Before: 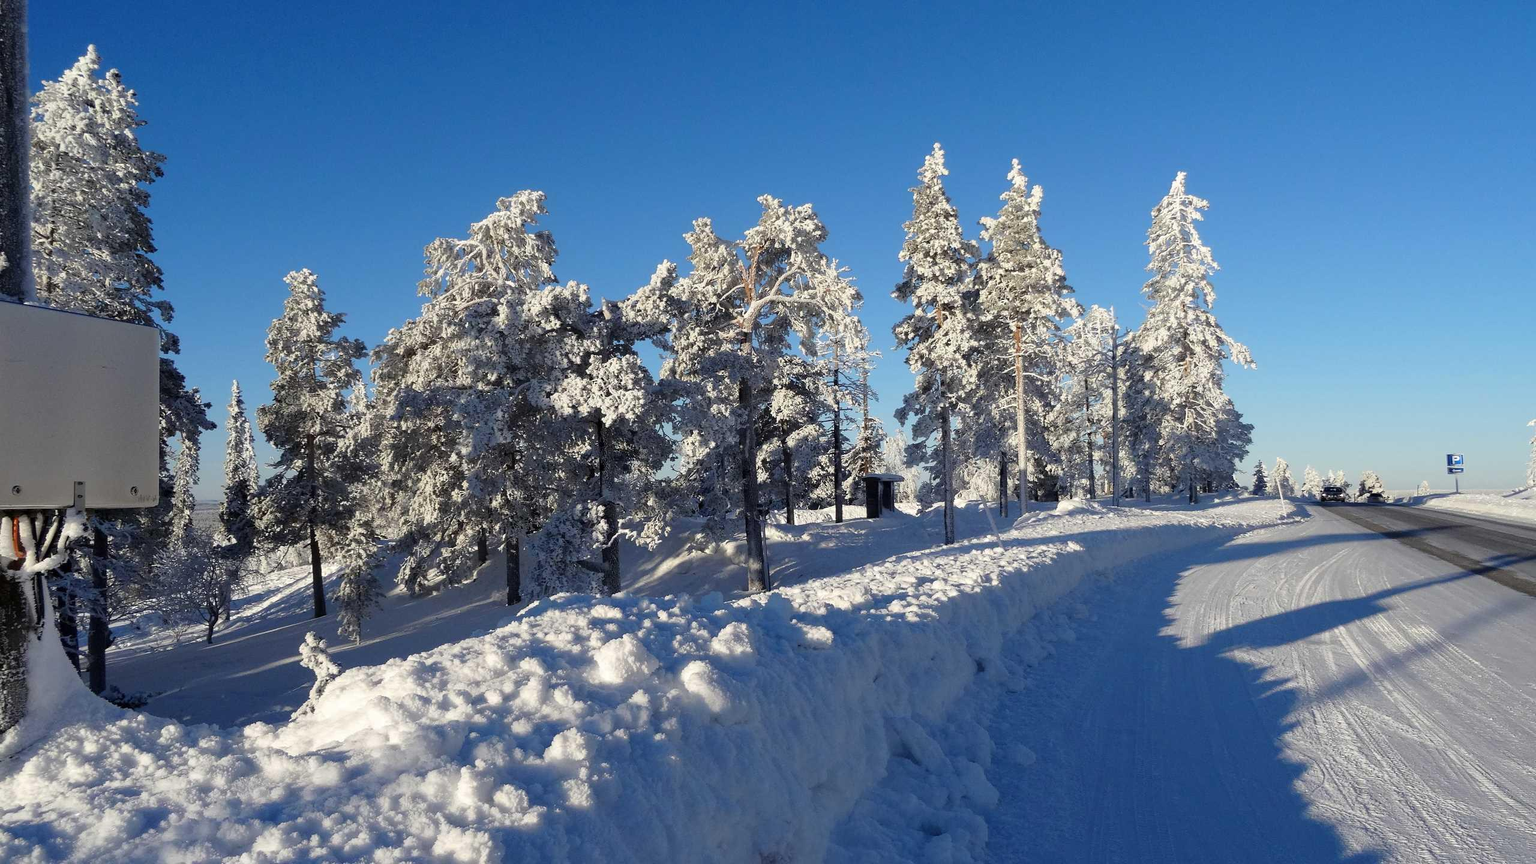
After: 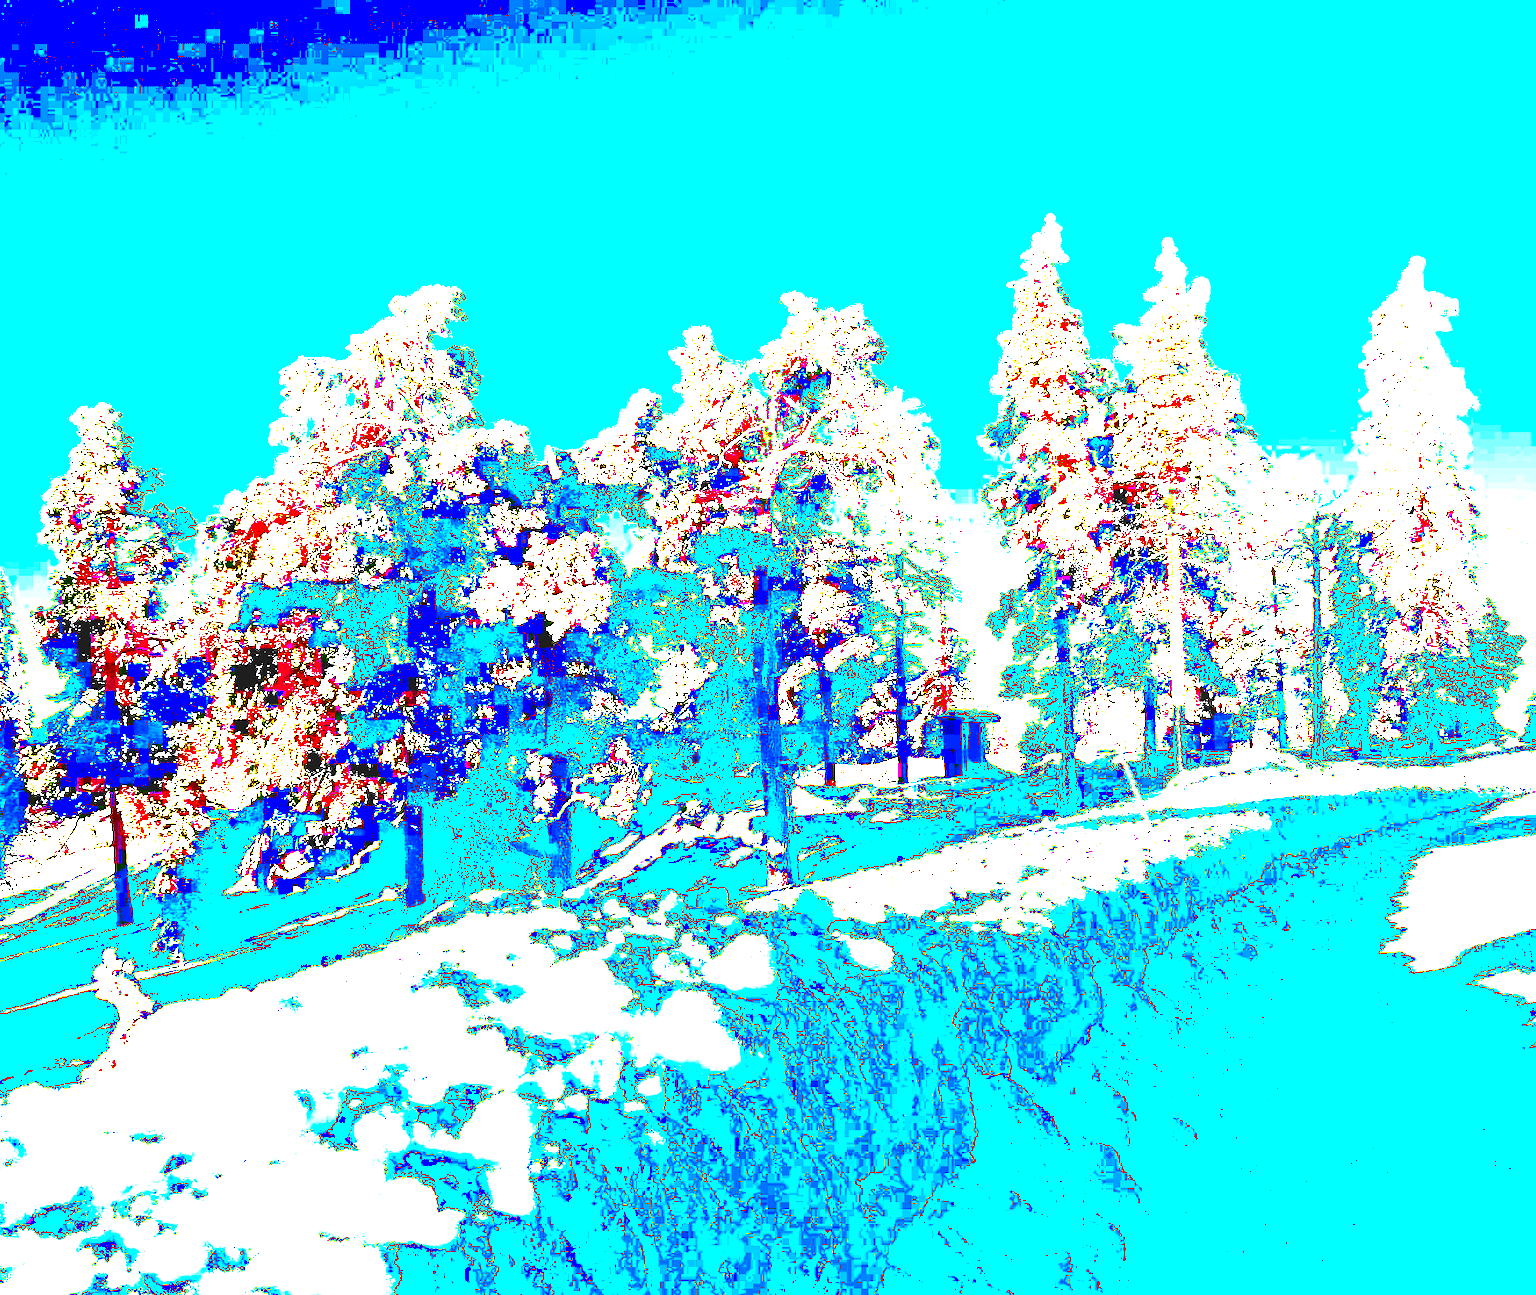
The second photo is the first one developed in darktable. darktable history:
exposure: black level correction 0.1, exposure 3 EV, compensate highlight preservation false
crop and rotate: left 15.446%, right 17.836%
local contrast: highlights 83%, shadows 81%
contrast brightness saturation: contrast 0.1, brightness 0.02, saturation 0.02
tone equalizer: -8 EV -0.417 EV, -7 EV -0.389 EV, -6 EV -0.333 EV, -5 EV -0.222 EV, -3 EV 0.222 EV, -2 EV 0.333 EV, -1 EV 0.389 EV, +0 EV 0.417 EV, edges refinement/feathering 500, mask exposure compensation -1.57 EV, preserve details no
